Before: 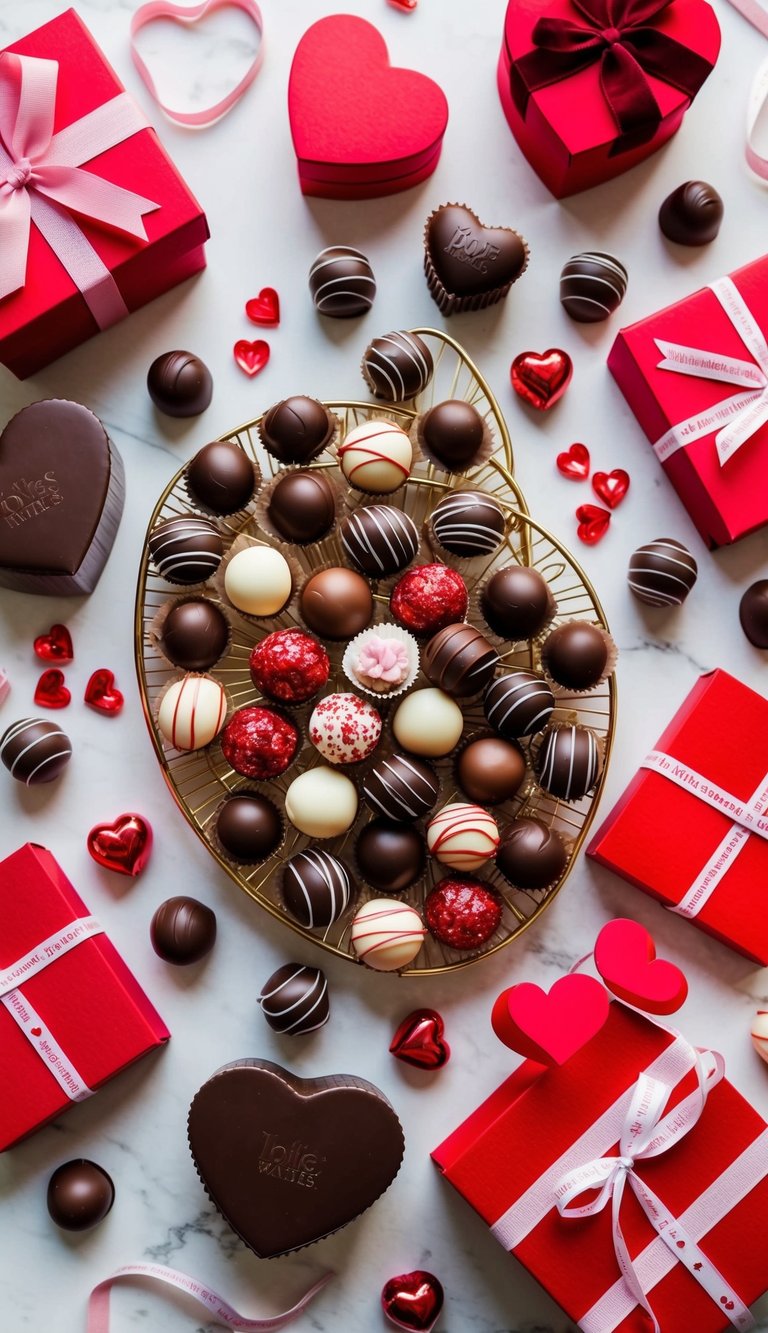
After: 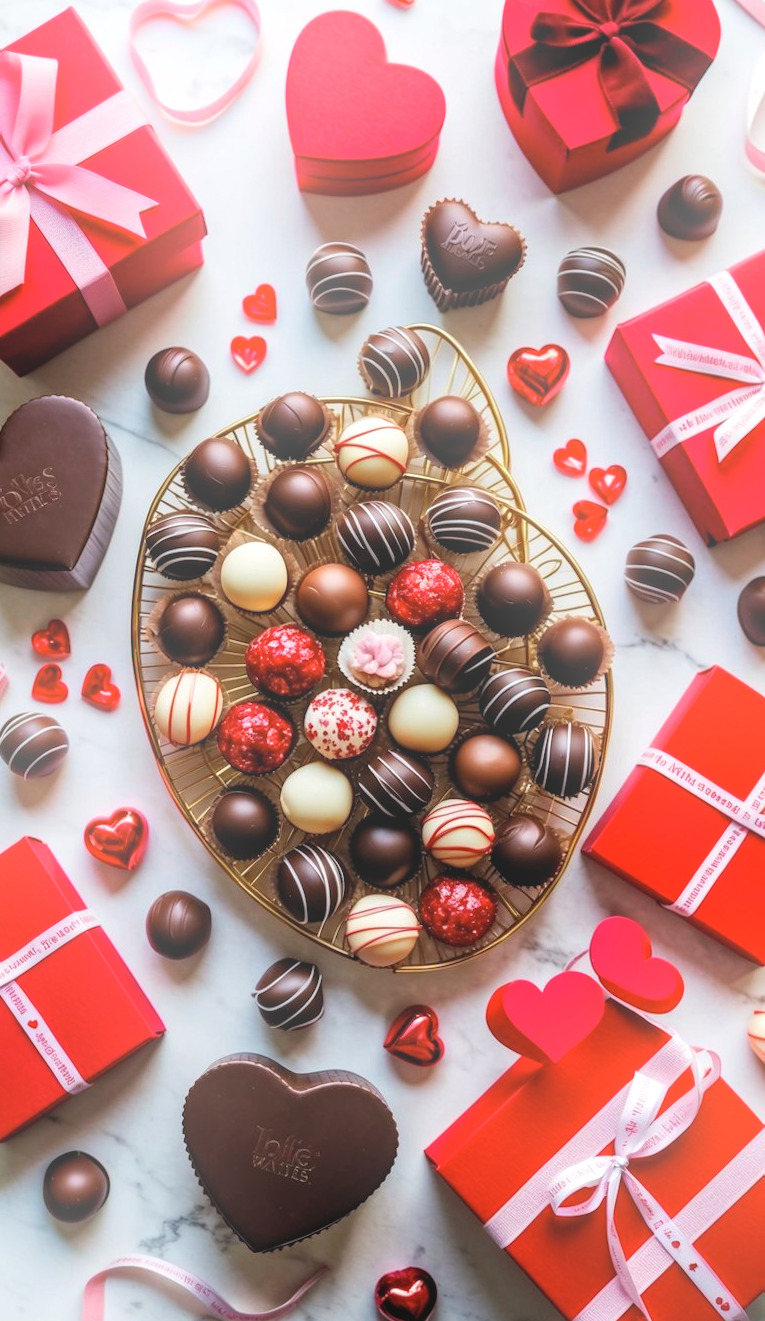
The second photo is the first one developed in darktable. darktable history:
rotate and perspective: rotation 0.192°, lens shift (horizontal) -0.015, crop left 0.005, crop right 0.996, crop top 0.006, crop bottom 0.99
levels: levels [0.016, 0.484, 0.953]
bloom: threshold 82.5%, strength 16.25%
local contrast: on, module defaults
